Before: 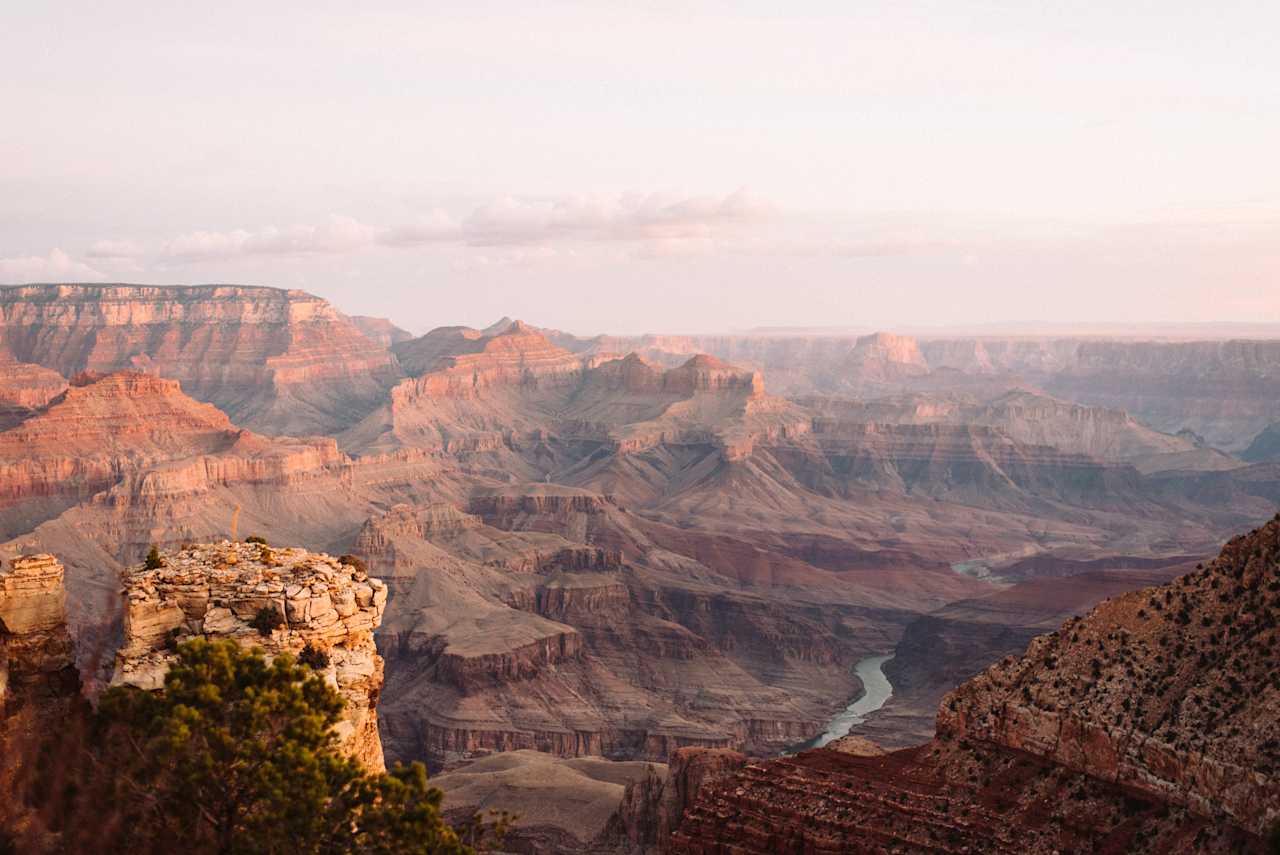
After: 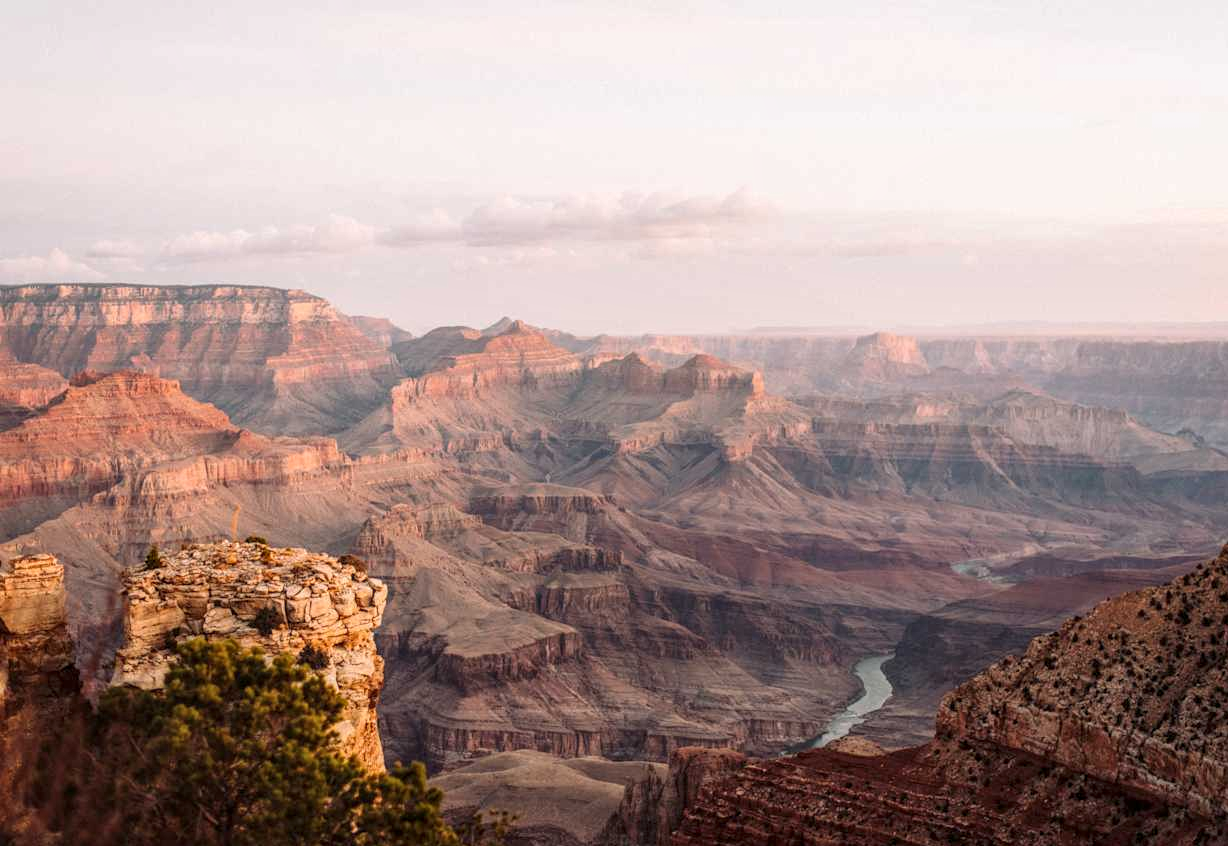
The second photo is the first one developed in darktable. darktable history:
crop: right 3.893%, bottom 0.025%
local contrast: highlights 1%, shadows 4%, detail 134%
exposure: compensate exposure bias true, compensate highlight preservation false
